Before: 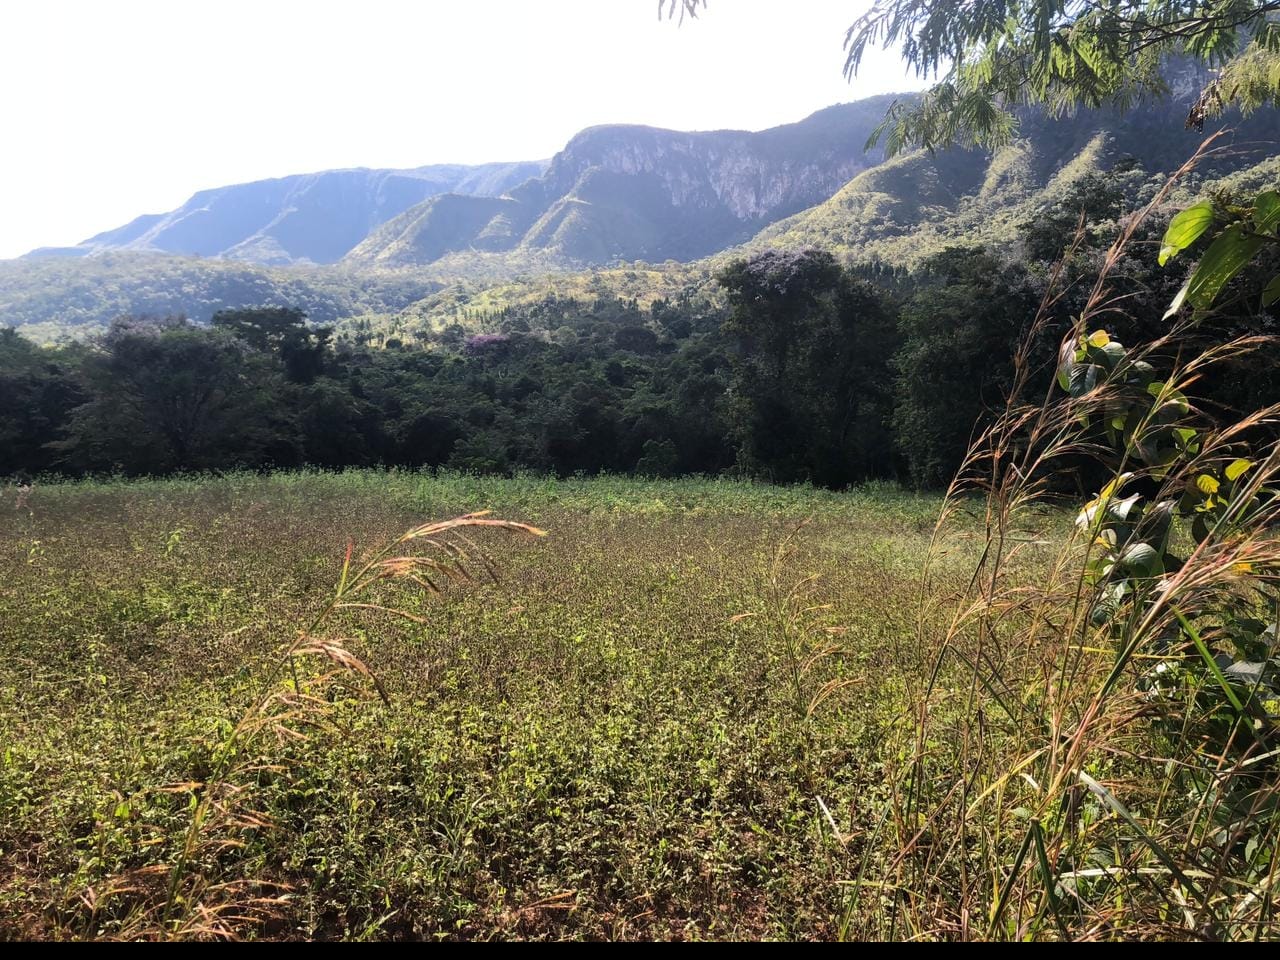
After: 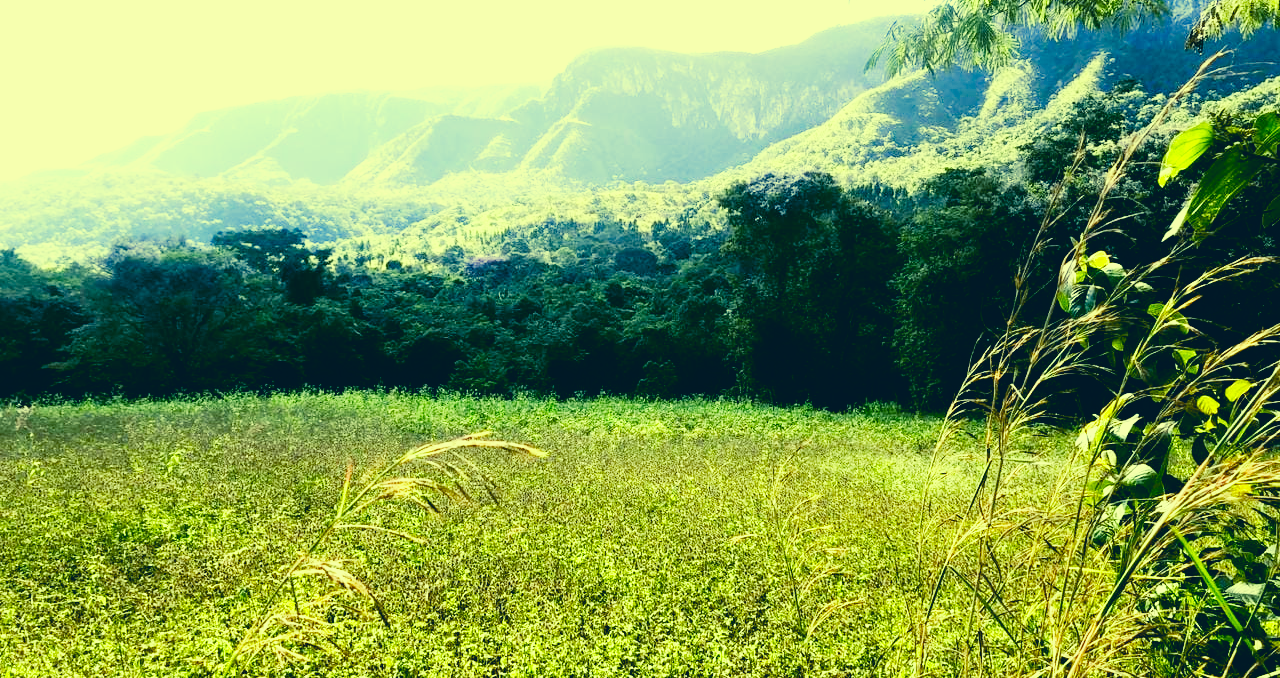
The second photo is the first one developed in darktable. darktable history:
color correction: highlights a* -15.58, highlights b* 40, shadows a* -40, shadows b* -26.18
base curve: curves: ch0 [(0, 0) (0.007, 0.004) (0.027, 0.03) (0.046, 0.07) (0.207, 0.54) (0.442, 0.872) (0.673, 0.972) (1, 1)], preserve colors none
color balance: lift [1, 1.015, 1.004, 0.985], gamma [1, 0.958, 0.971, 1.042], gain [1, 0.956, 0.977, 1.044]
crop and rotate: top 8.293%, bottom 20.996%
